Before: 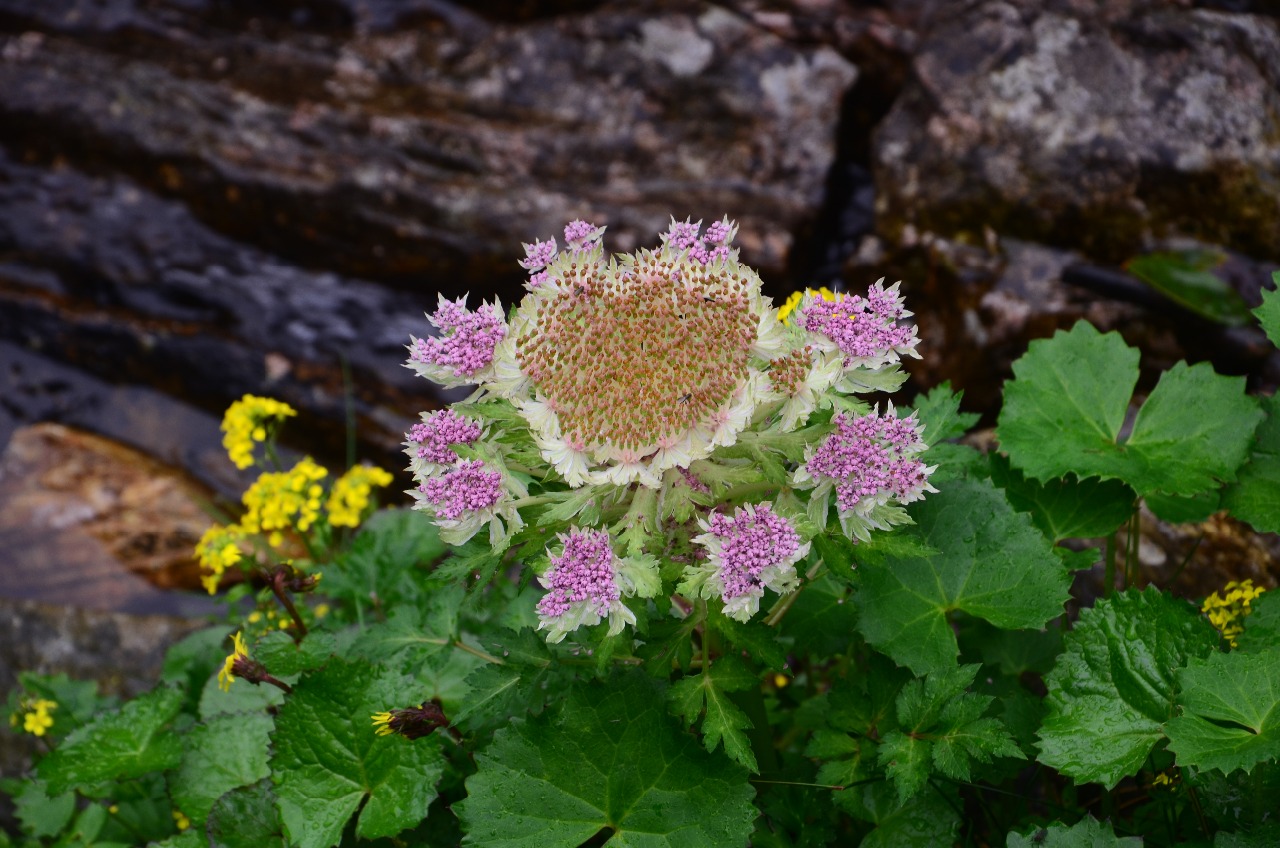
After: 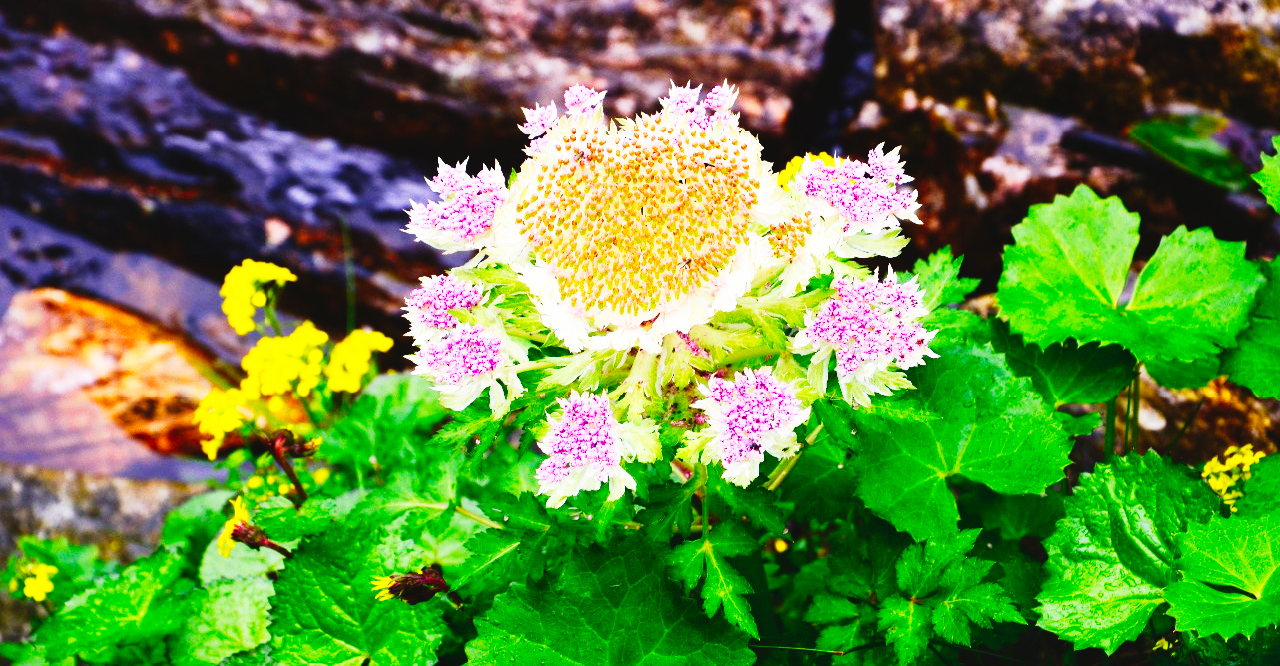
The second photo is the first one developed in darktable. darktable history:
base curve: curves: ch0 [(0, 0) (0.007, 0.004) (0.027, 0.03) (0.046, 0.07) (0.207, 0.54) (0.442, 0.872) (0.673, 0.972) (1, 1)], preserve colors none
tone curve: curves: ch0 [(0, 0.036) (0.119, 0.115) (0.466, 0.498) (0.715, 0.767) (0.817, 0.865) (1, 0.998)]; ch1 [(0, 0) (0.377, 0.424) (0.442, 0.491) (0.487, 0.502) (0.514, 0.512) (0.536, 0.577) (0.66, 0.724) (1, 1)]; ch2 [(0, 0) (0.38, 0.405) (0.463, 0.443) (0.492, 0.486) (0.526, 0.541) (0.578, 0.598) (1, 1)], preserve colors none
color balance rgb: linear chroma grading › global chroma 6.881%, perceptual saturation grading › global saturation 0.426%, perceptual brilliance grading › global brilliance 9.953%, perceptual brilliance grading › shadows 15.81%, global vibrance 20%
crop and rotate: top 15.944%, bottom 5.413%
contrast brightness saturation: saturation 0.185
shadows and highlights: radius 267.13, soften with gaussian
